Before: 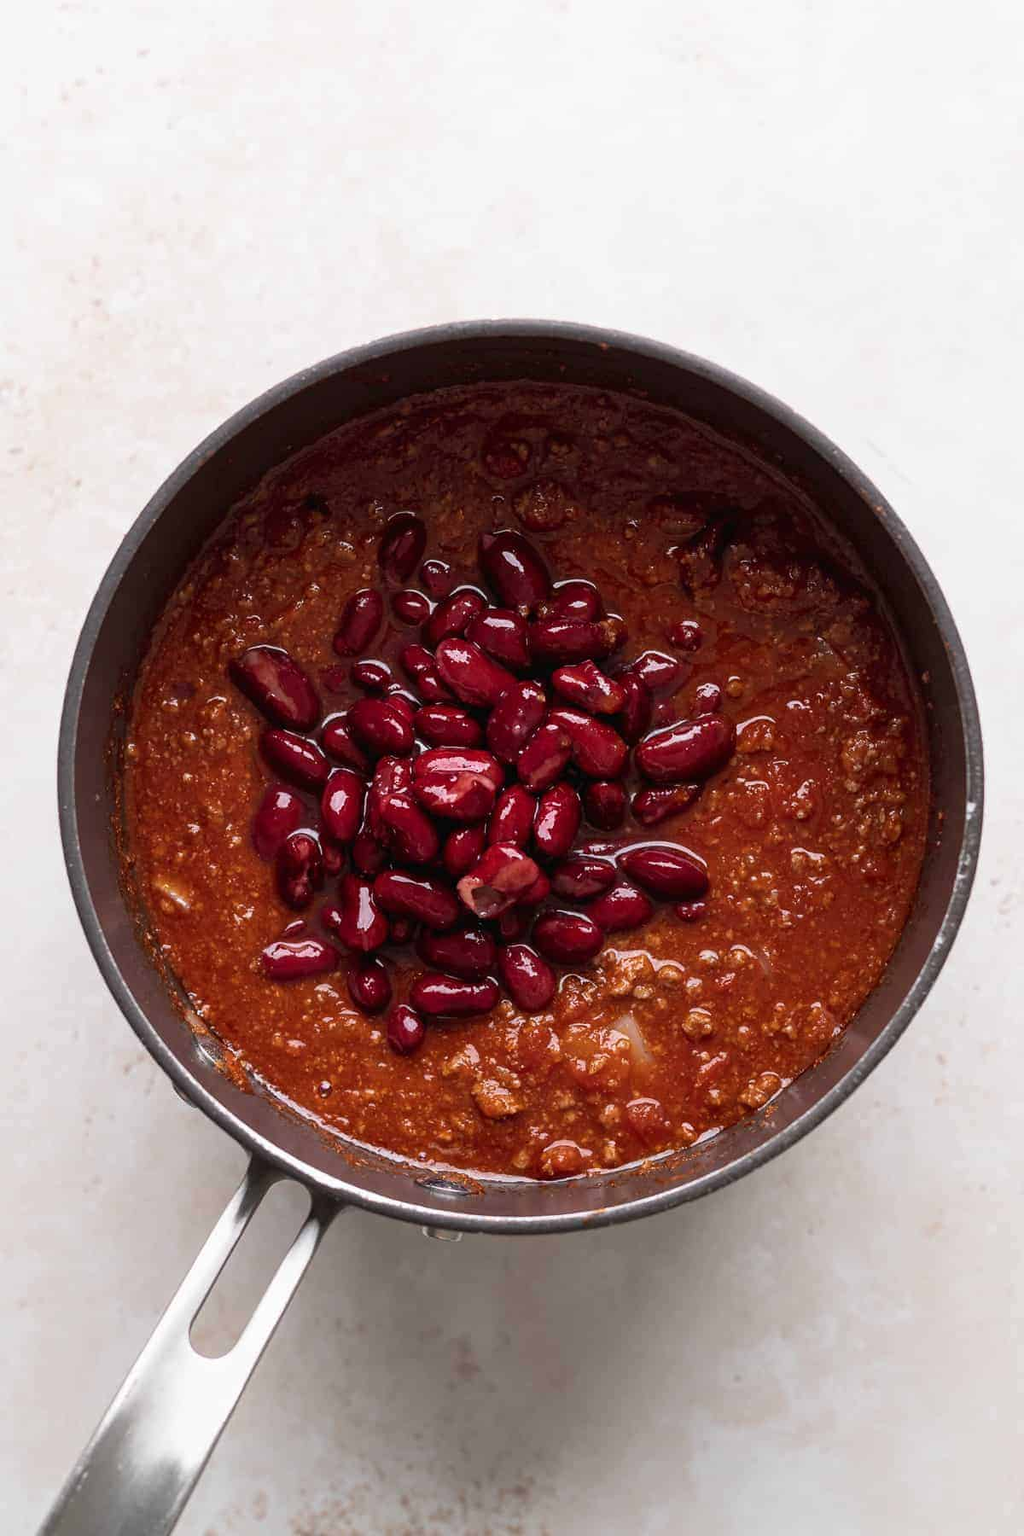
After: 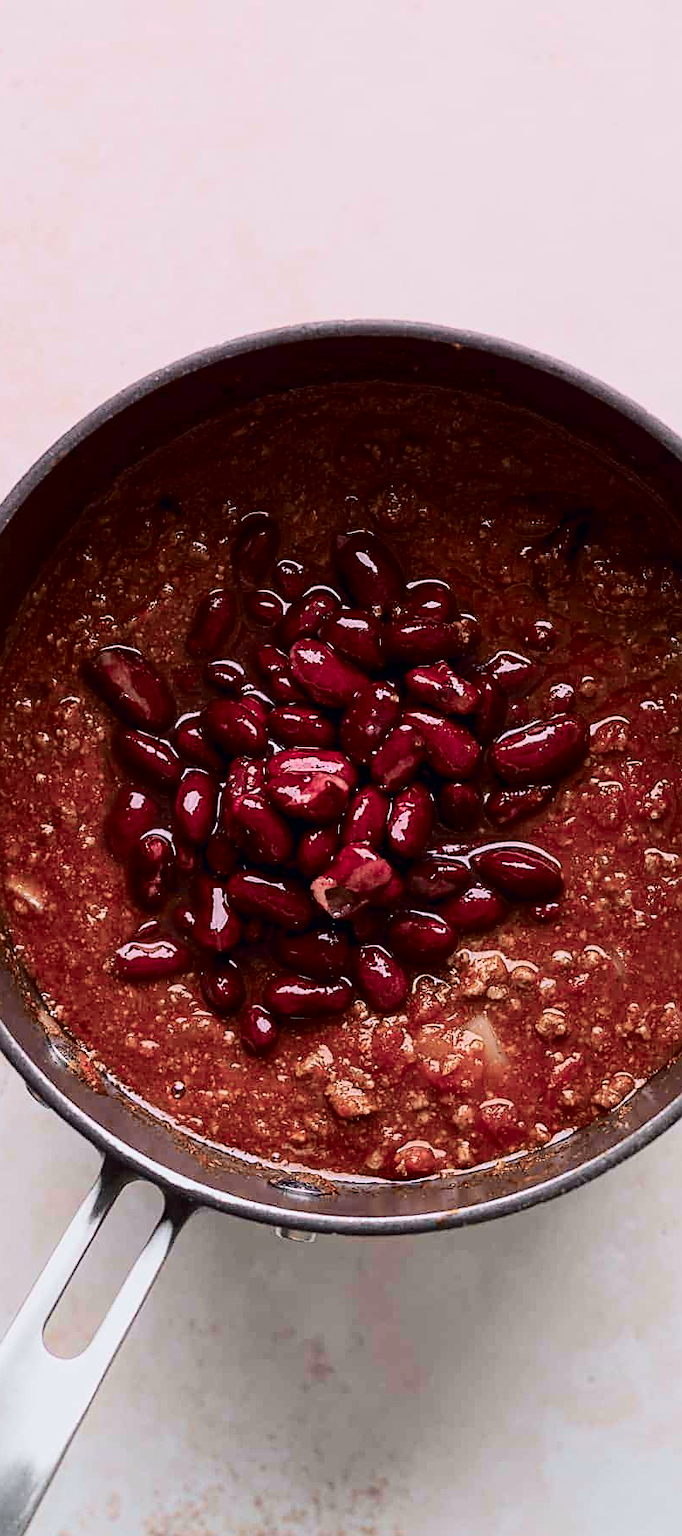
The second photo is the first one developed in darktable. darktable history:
sharpen: on, module defaults
tone curve: curves: ch0 [(0, 0) (0.049, 0.01) (0.154, 0.081) (0.491, 0.56) (0.739, 0.794) (0.992, 0.937)]; ch1 [(0, 0) (0.172, 0.123) (0.317, 0.272) (0.401, 0.422) (0.499, 0.497) (0.531, 0.54) (0.615, 0.603) (0.741, 0.783) (1, 1)]; ch2 [(0, 0) (0.411, 0.424) (0.462, 0.464) (0.502, 0.489) (0.544, 0.551) (0.686, 0.638) (1, 1)], color space Lab, independent channels, preserve colors none
graduated density: density 0.38 EV, hardness 21%, rotation -6.11°, saturation 32%
crop and rotate: left 14.385%, right 18.948%
